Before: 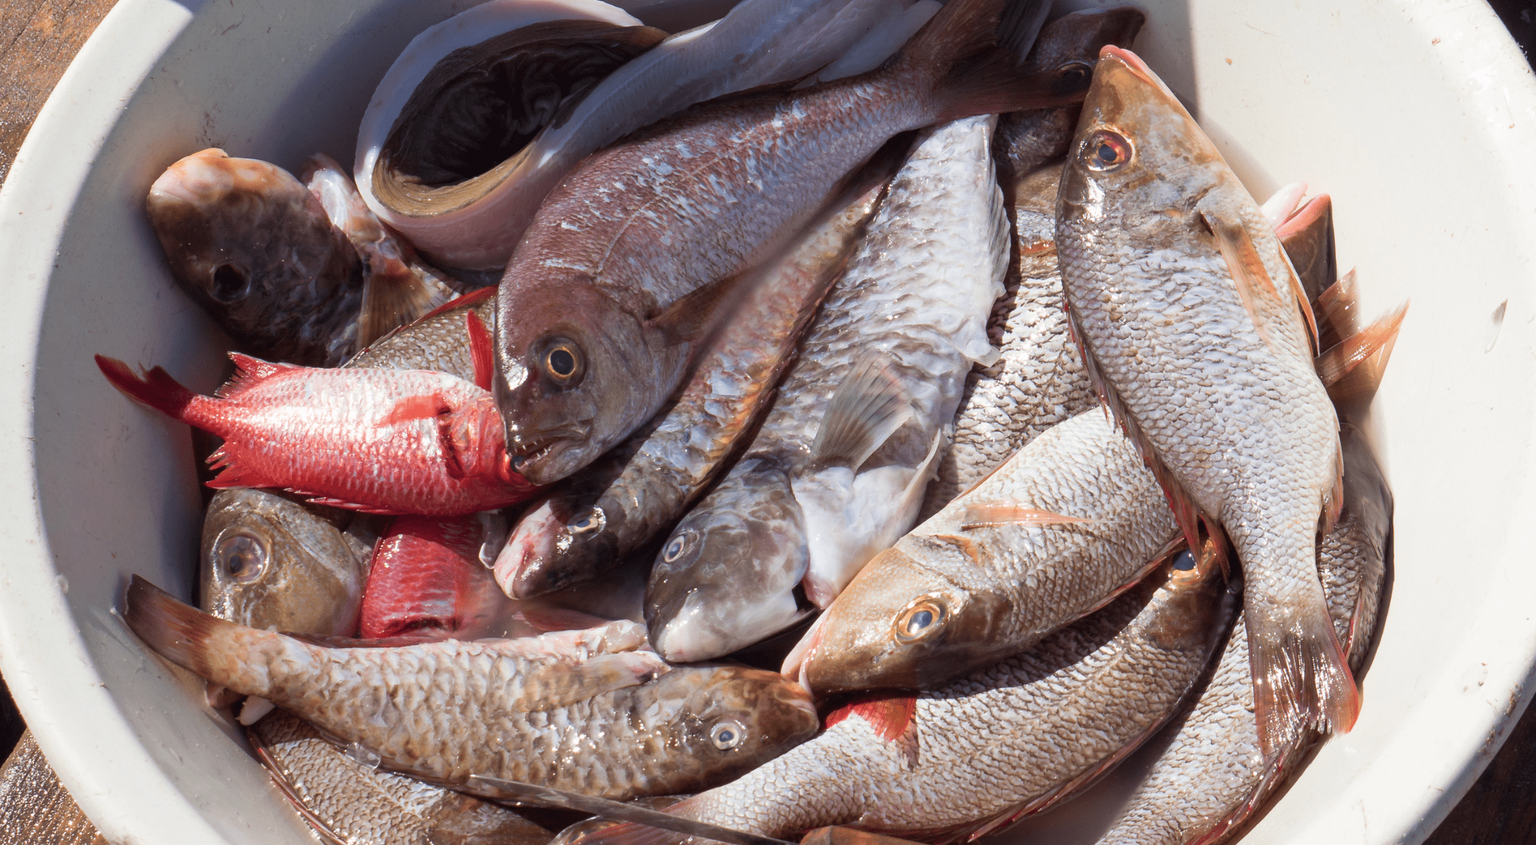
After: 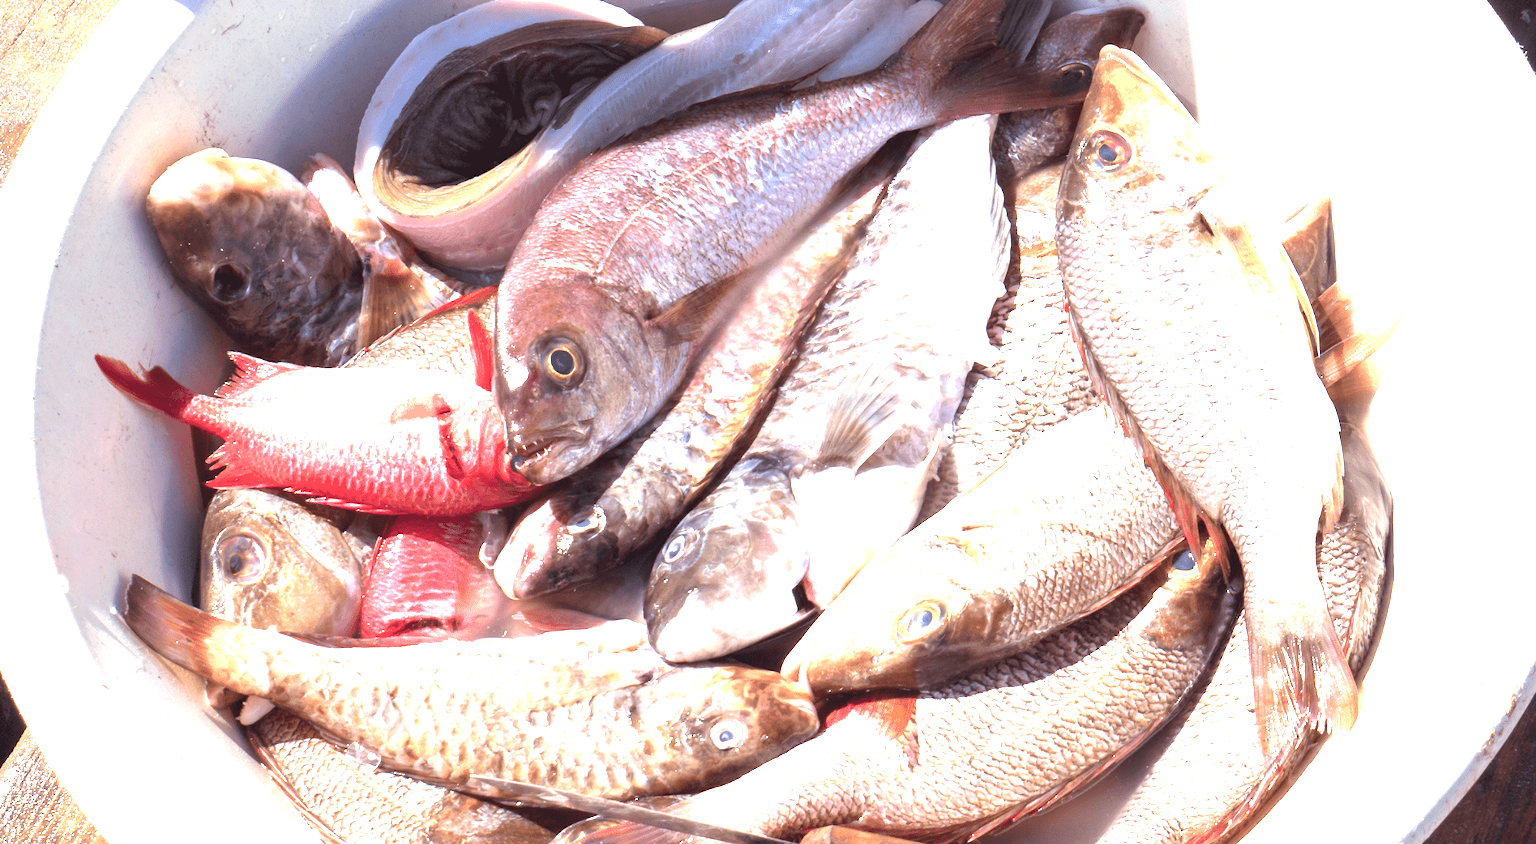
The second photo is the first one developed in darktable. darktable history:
exposure: exposure 2.037 EV, compensate highlight preservation false
